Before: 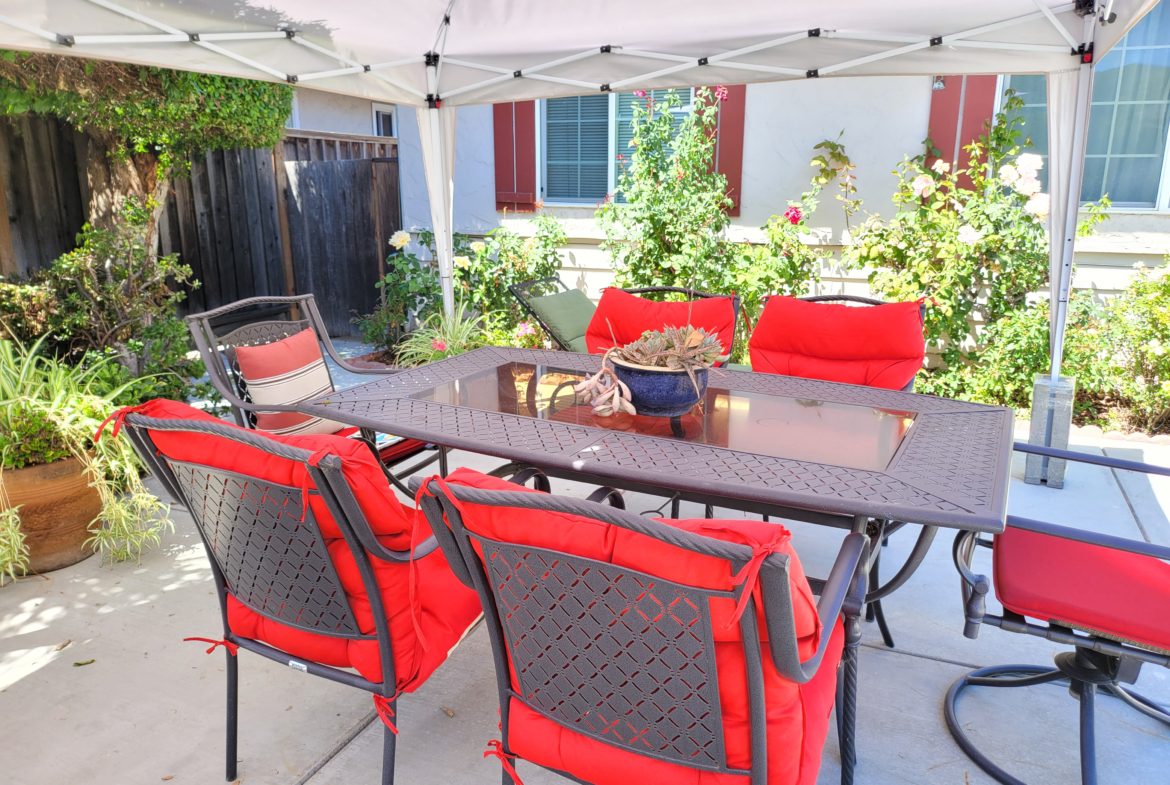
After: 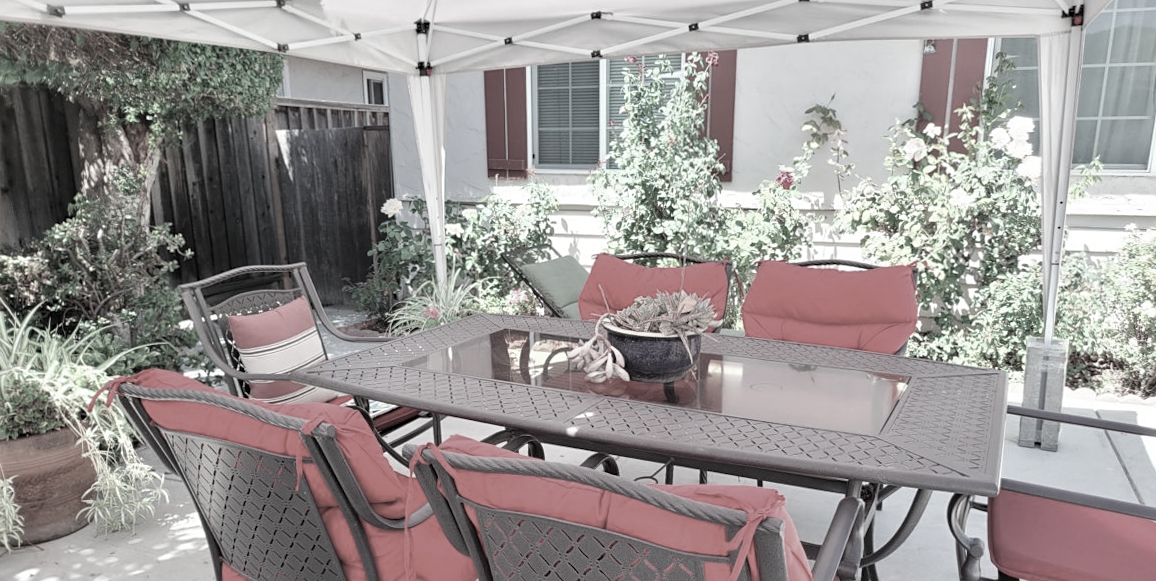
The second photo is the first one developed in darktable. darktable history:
color contrast: green-magenta contrast 0.3, blue-yellow contrast 0.15
white balance: emerald 1
rotate and perspective: rotation -0.45°, automatic cropping original format, crop left 0.008, crop right 0.992, crop top 0.012, crop bottom 0.988
crop: top 3.857%, bottom 21.132%
sharpen: amount 0.2
